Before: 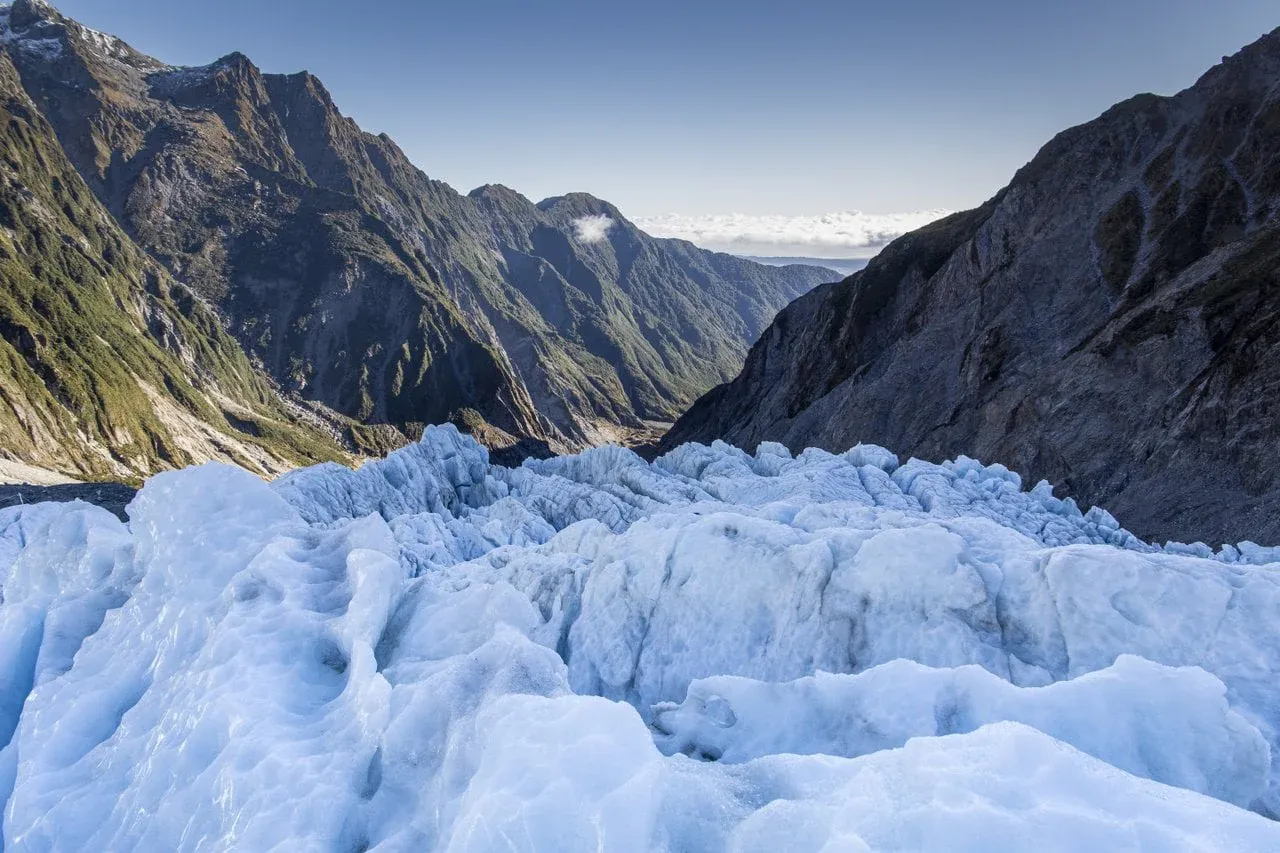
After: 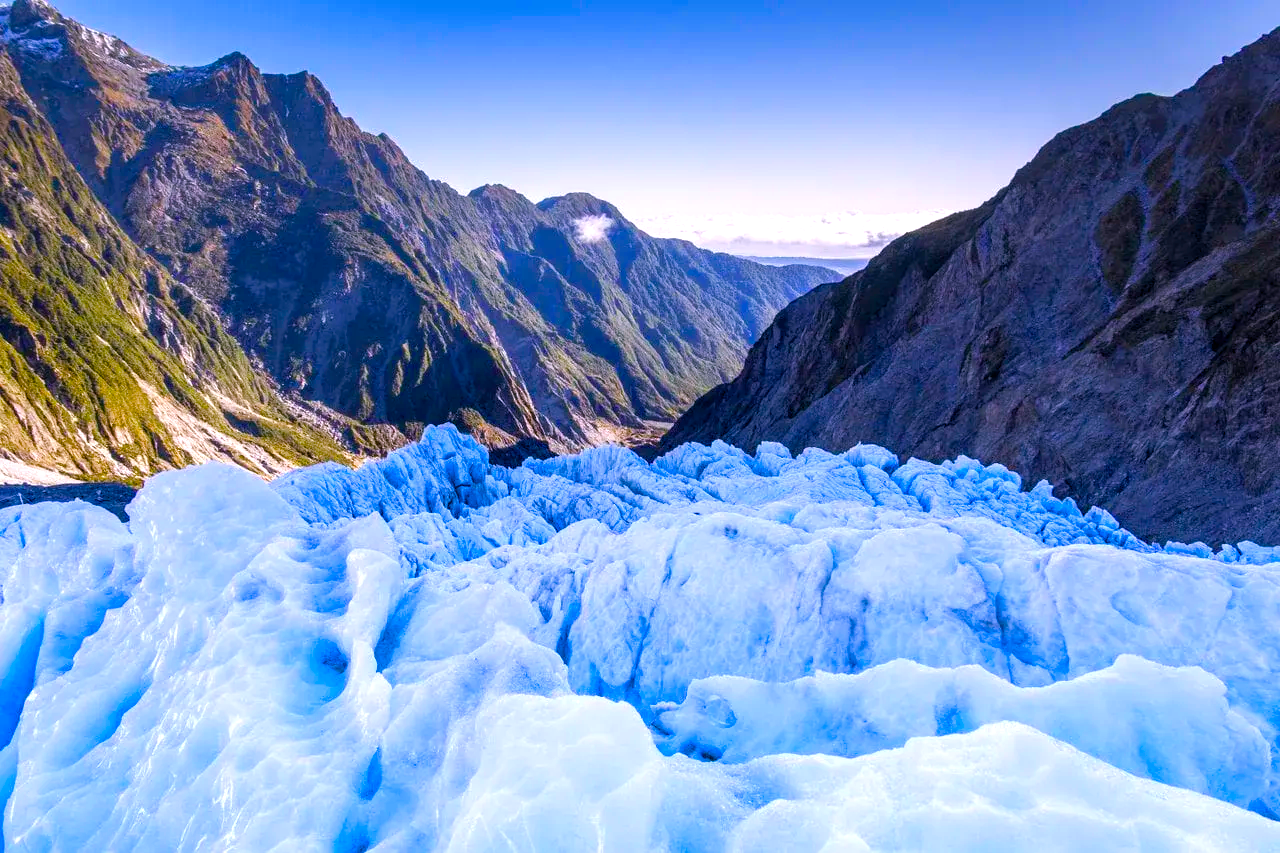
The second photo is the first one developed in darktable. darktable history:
rotate and perspective: automatic cropping original format, crop left 0, crop top 0
white balance: red 1.05, blue 1.072
color balance rgb: linear chroma grading › shadows 10%, linear chroma grading › highlights 10%, linear chroma grading › global chroma 15%, linear chroma grading › mid-tones 15%, perceptual saturation grading › global saturation 40%, perceptual saturation grading › highlights -25%, perceptual saturation grading › mid-tones 35%, perceptual saturation grading › shadows 35%, perceptual brilliance grading › global brilliance 11.29%, global vibrance 11.29%
